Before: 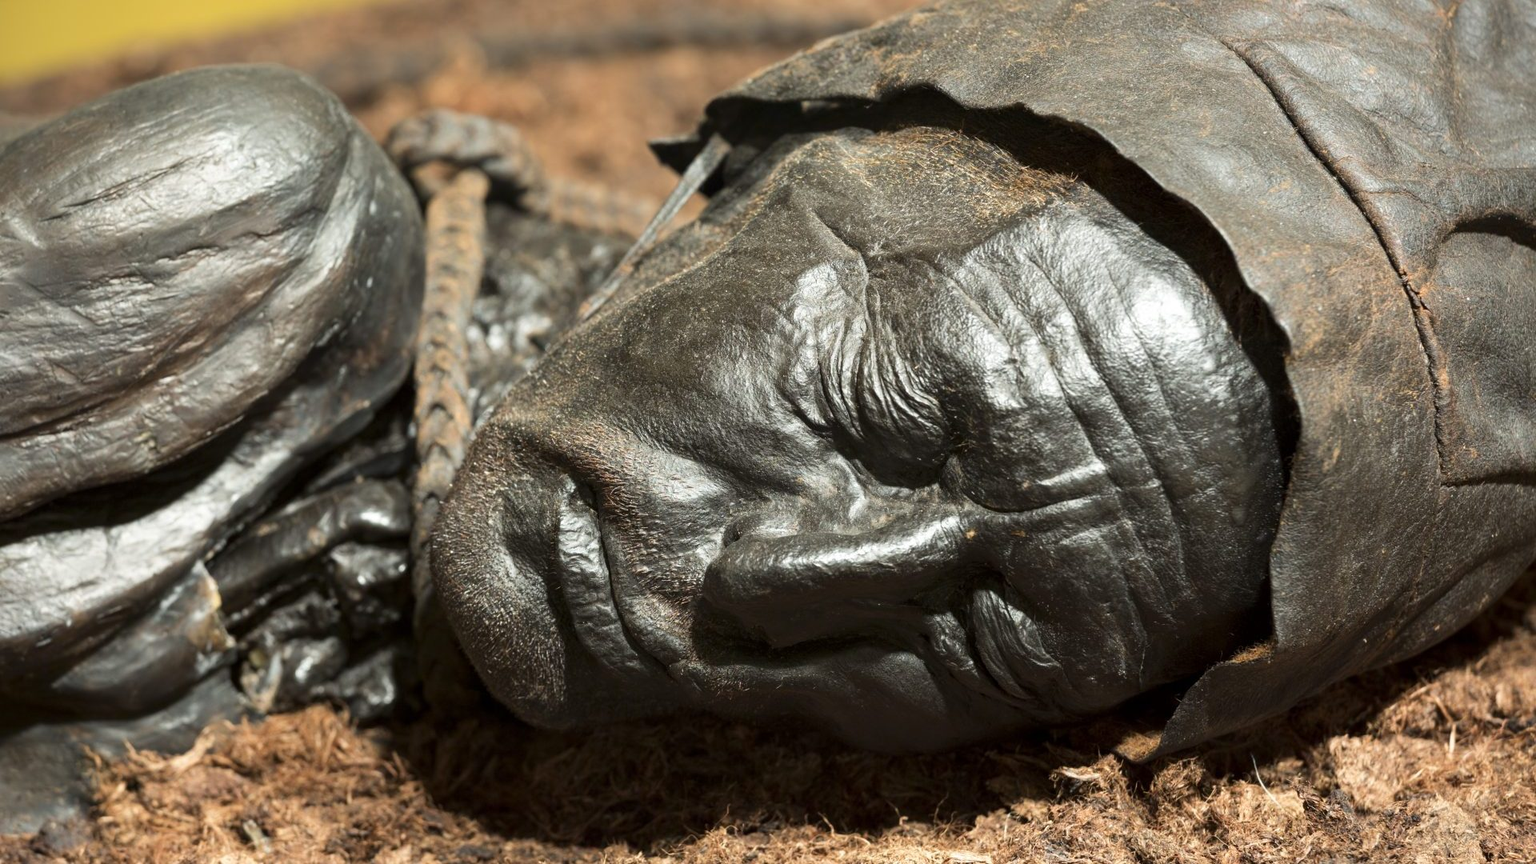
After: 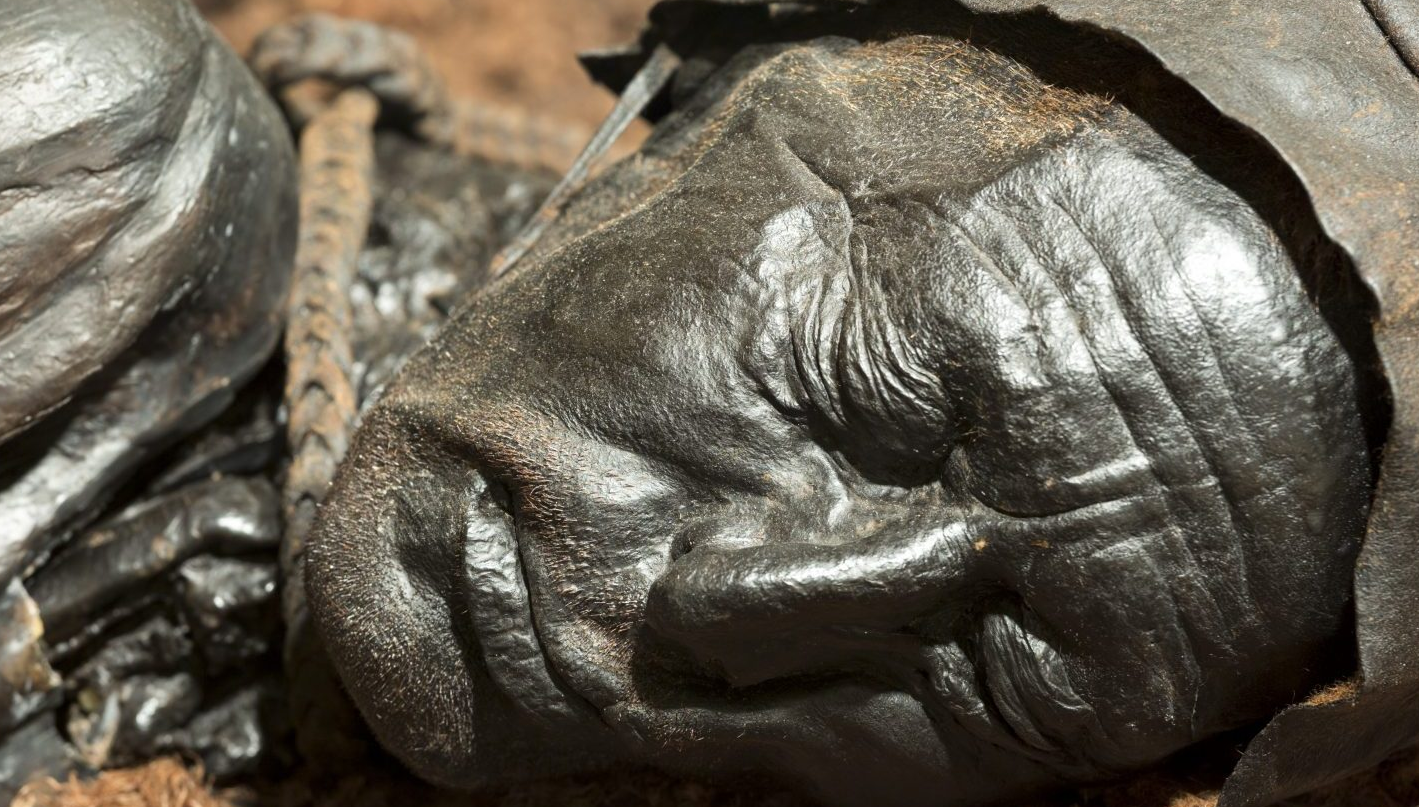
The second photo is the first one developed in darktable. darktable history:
crop and rotate: left 12.167%, top 11.494%, right 13.882%, bottom 13.775%
